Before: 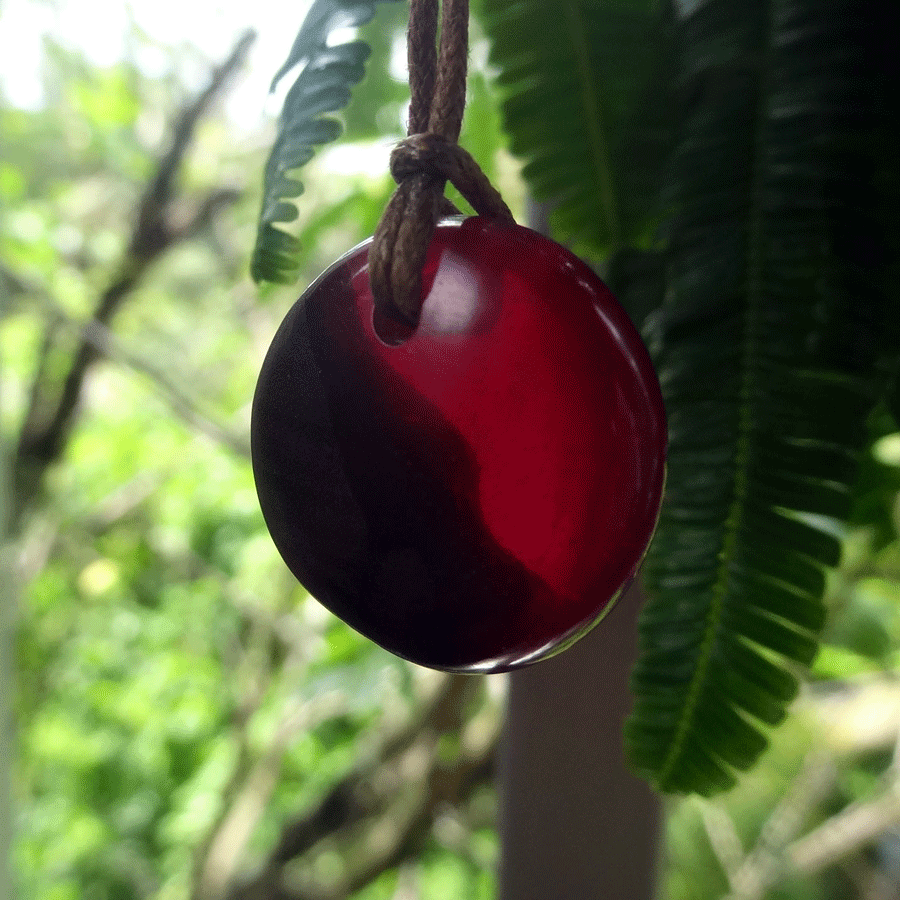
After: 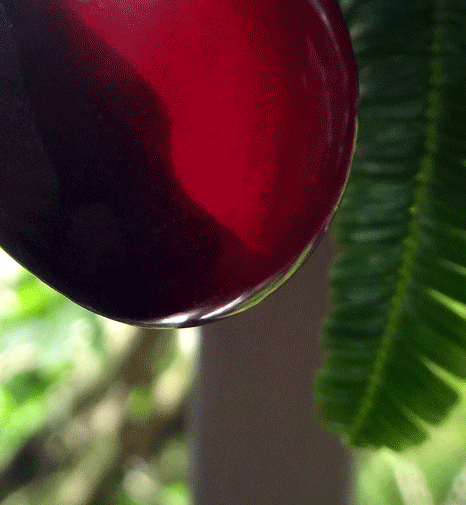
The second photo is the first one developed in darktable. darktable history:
crop: left 34.372%, top 38.502%, right 13.843%, bottom 5.281%
exposure: exposure 0.607 EV, compensate highlight preservation false
